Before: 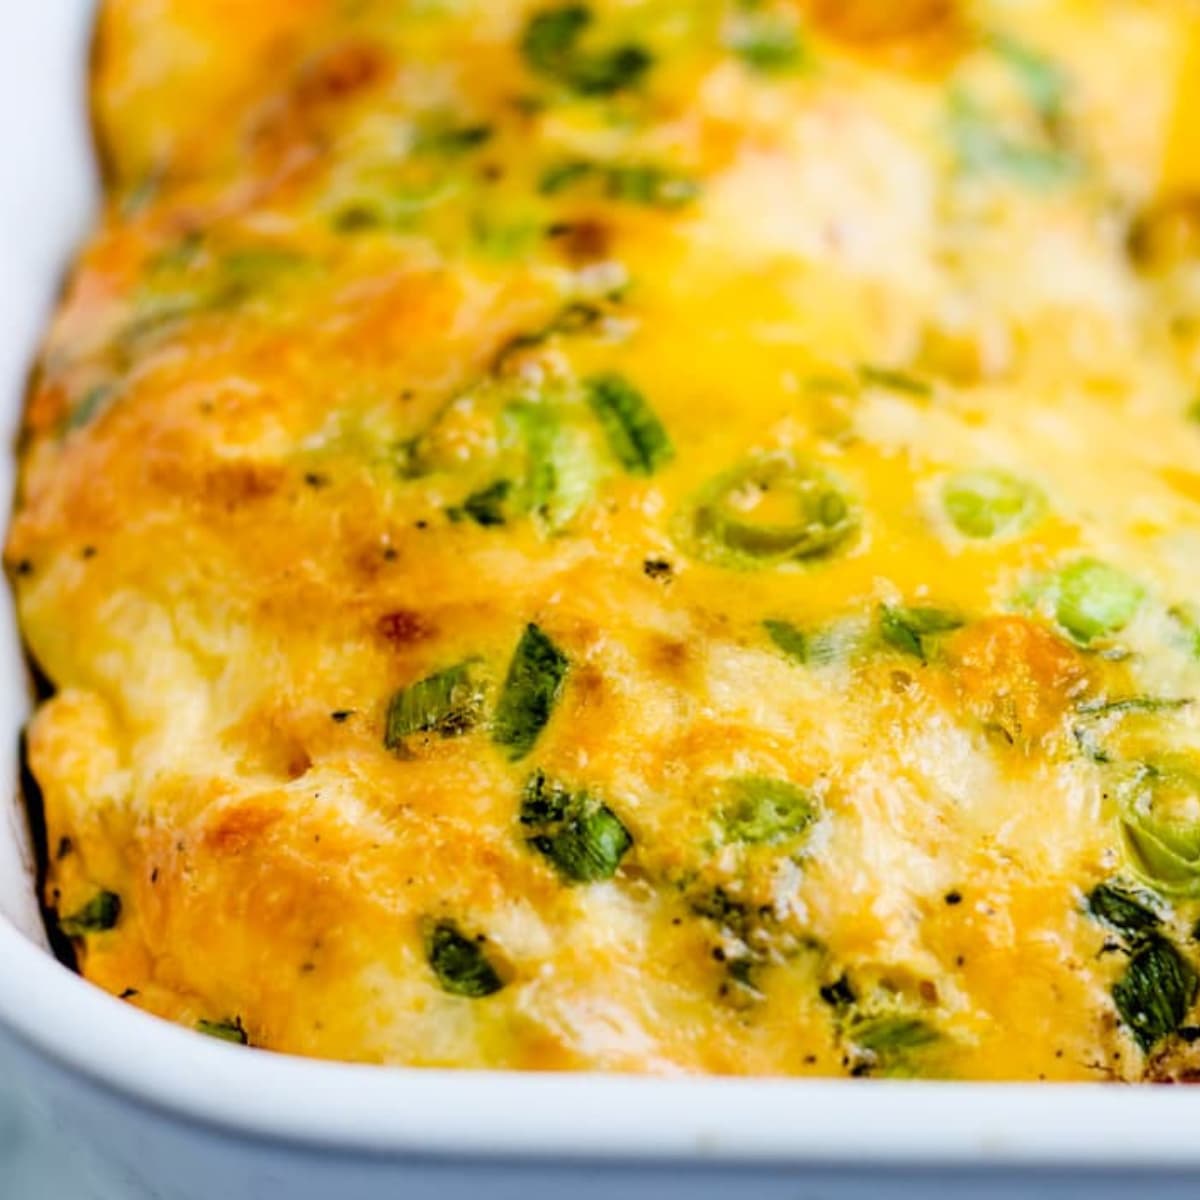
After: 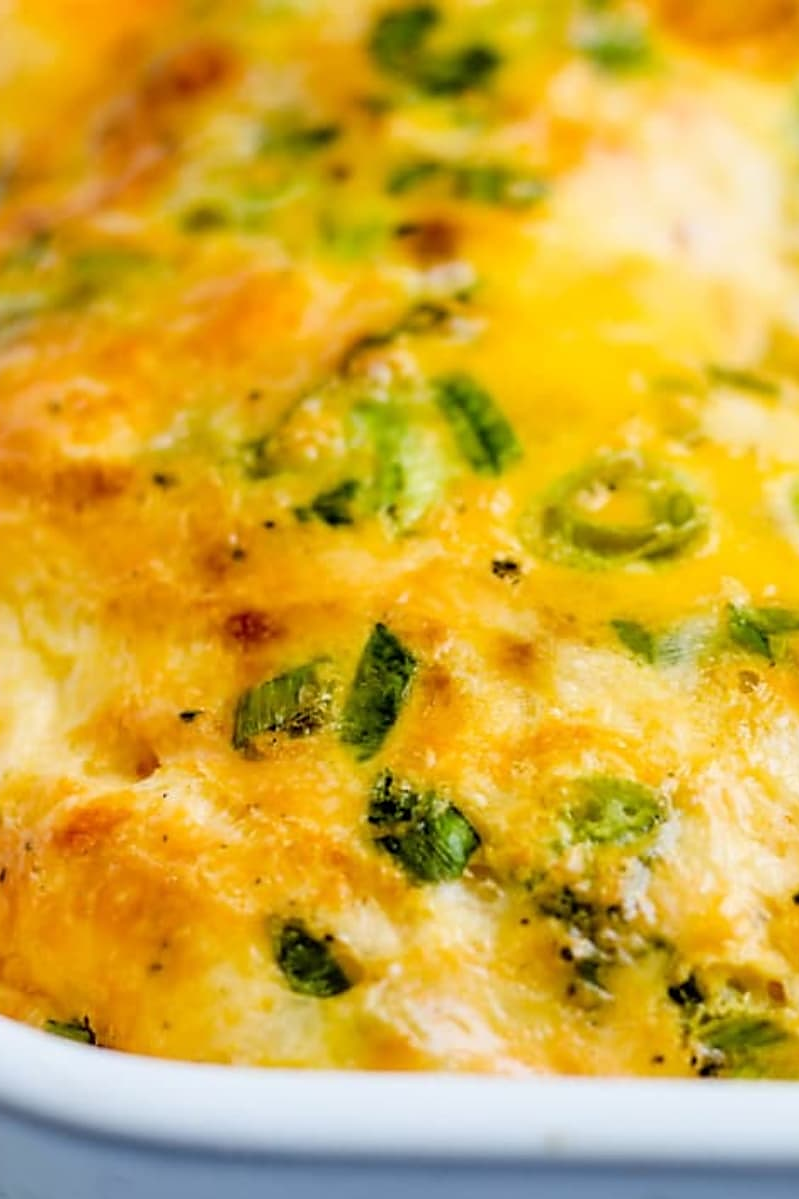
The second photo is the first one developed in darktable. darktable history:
sharpen: radius 1.864, amount 0.398, threshold 1.271
crop and rotate: left 12.673%, right 20.66%
